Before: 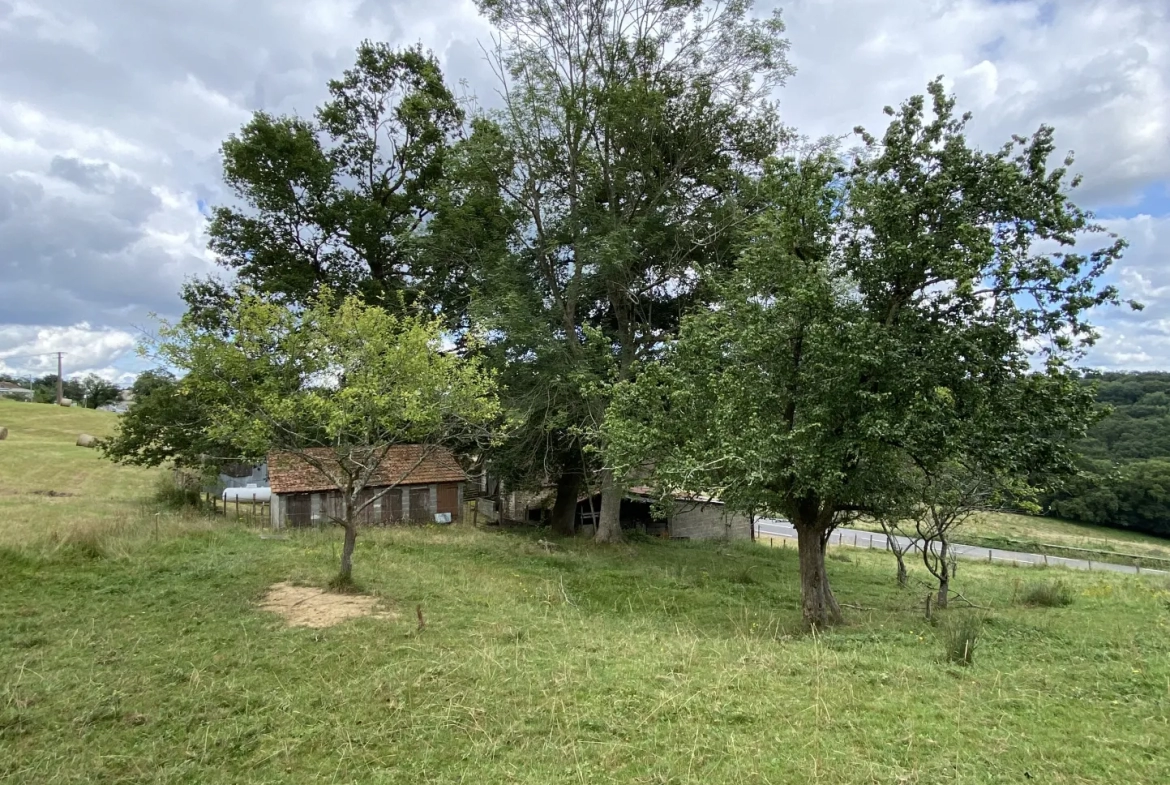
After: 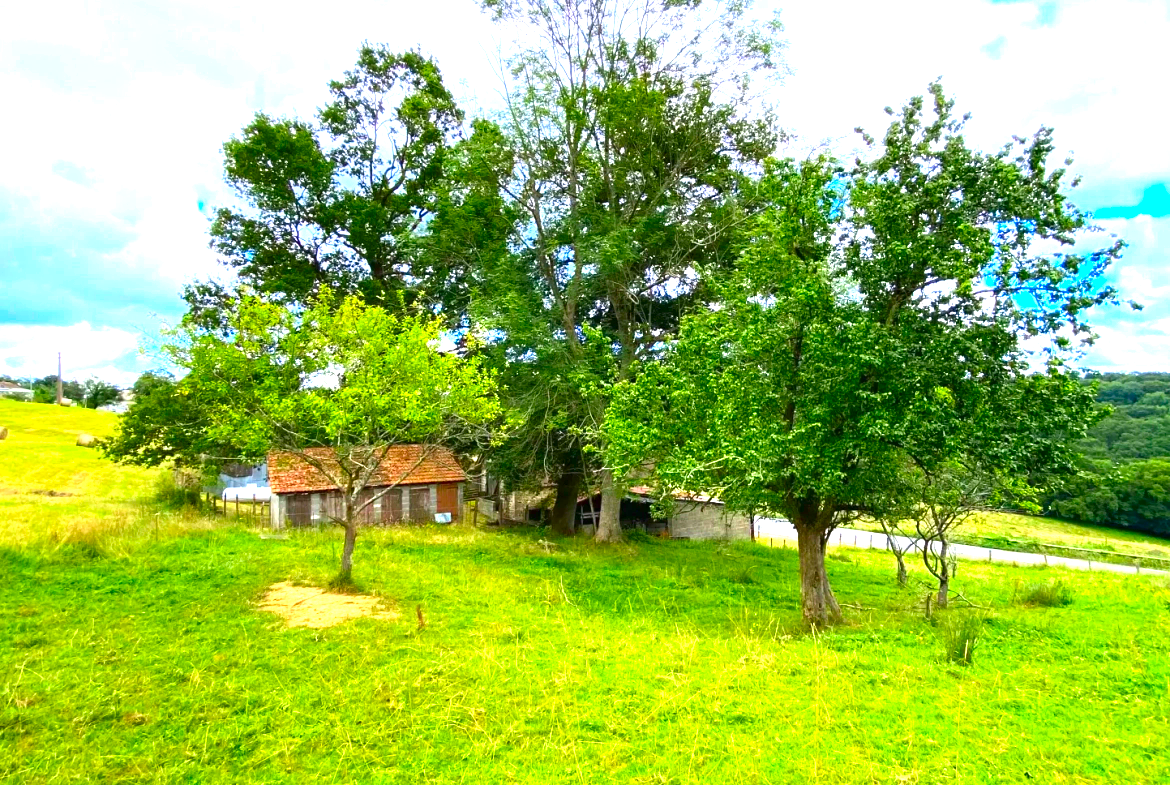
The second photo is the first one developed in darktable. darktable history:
exposure: black level correction 0, exposure 1.37 EV, compensate highlight preservation false
color correction: highlights a* 1.5, highlights b* -1.88, saturation 2.46
